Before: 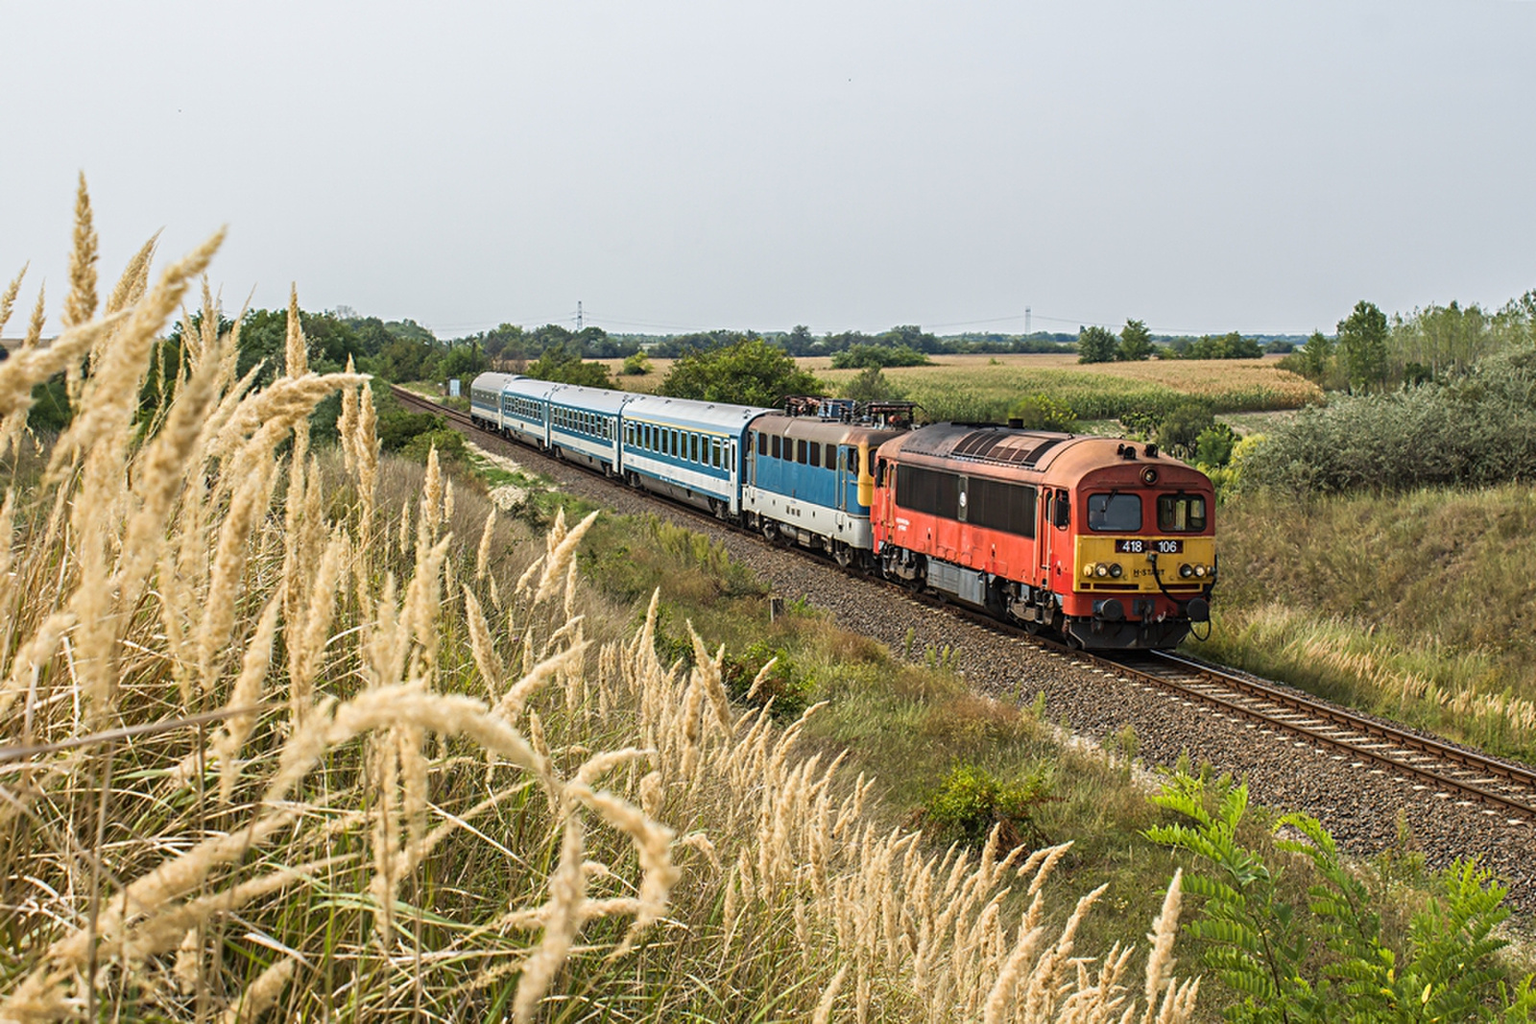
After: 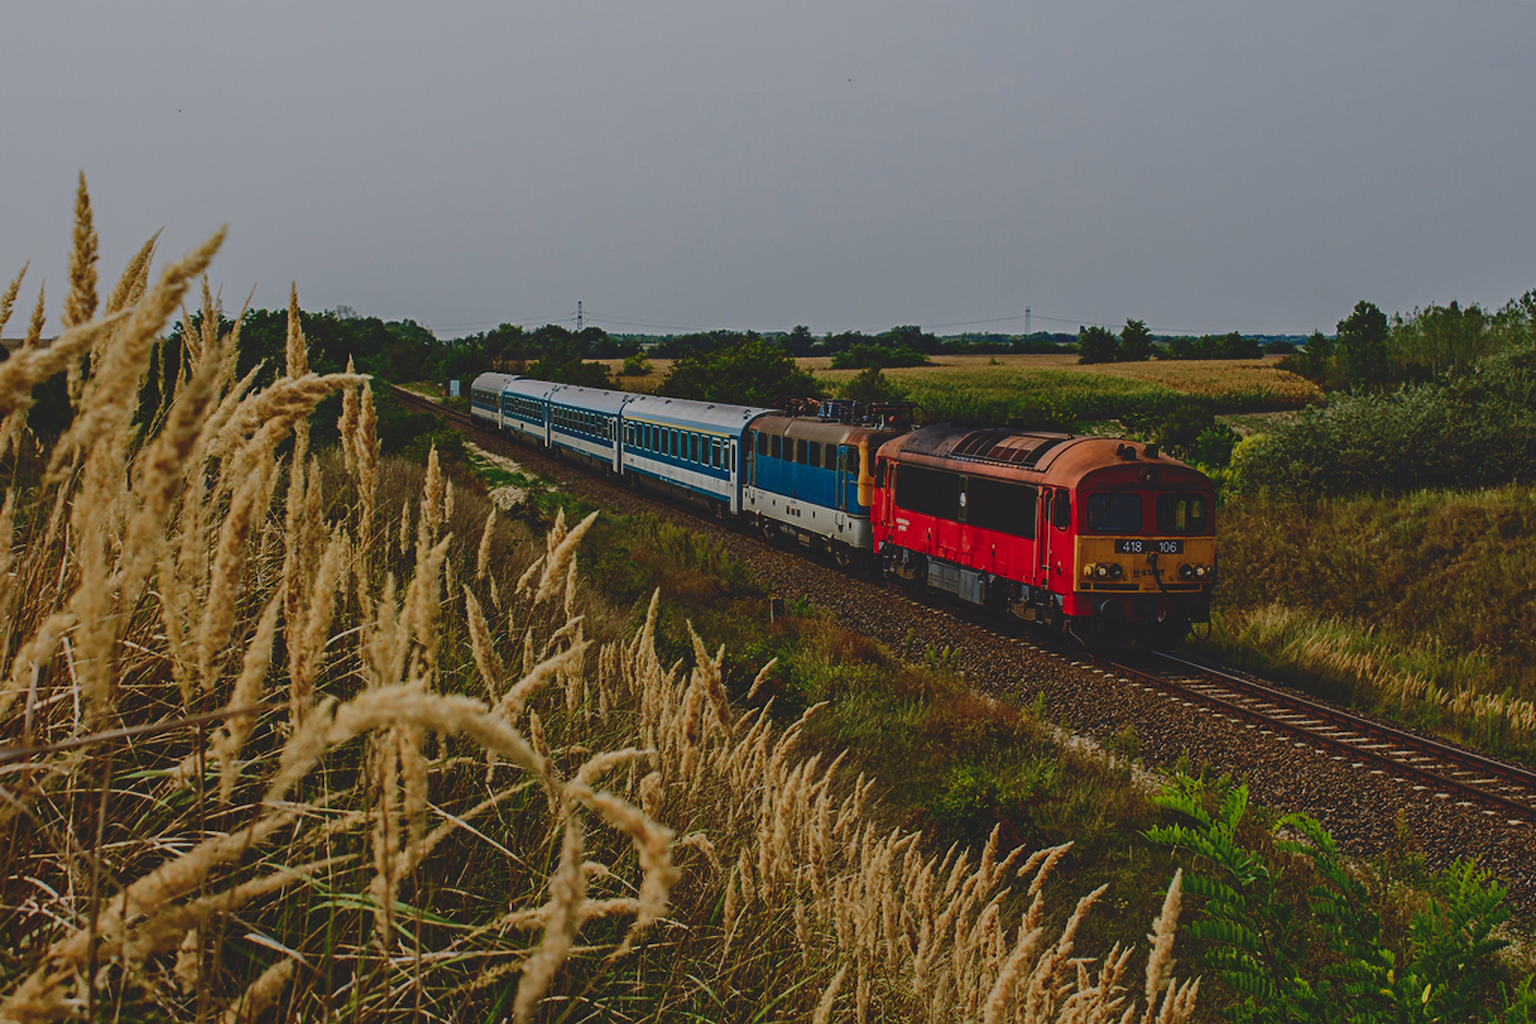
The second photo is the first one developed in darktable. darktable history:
tone equalizer: -8 EV -0.013 EV, -7 EV 0.02 EV, -6 EV -0.007 EV, -5 EV 0.006 EV, -4 EV -0.028 EV, -3 EV -0.228 EV, -2 EV -0.683 EV, -1 EV -0.979 EV, +0 EV -0.95 EV
base curve: curves: ch0 [(0, 0.02) (0.083, 0.036) (1, 1)], exposure shift 0.01, preserve colors none
color balance rgb: perceptual saturation grading › global saturation 15.843%, perceptual saturation grading › highlights -19.27%, perceptual saturation grading › shadows 20.072%, perceptual brilliance grading › global brilliance 1.546%, perceptual brilliance grading › highlights -3.899%, global vibrance -17.702%, contrast -6.124%
tone curve: curves: ch0 [(0, 0.011) (0.139, 0.106) (0.295, 0.271) (0.499, 0.523) (0.739, 0.782) (0.857, 0.879) (1, 0.967)]; ch1 [(0, 0) (0.291, 0.229) (0.394, 0.365) (0.469, 0.456) (0.495, 0.497) (0.524, 0.53) (0.588, 0.62) (0.725, 0.779) (1, 1)]; ch2 [(0, 0) (0.125, 0.089) (0.35, 0.317) (0.437, 0.42) (0.502, 0.499) (0.537, 0.551) (0.613, 0.636) (1, 1)], color space Lab, independent channels, preserve colors none
